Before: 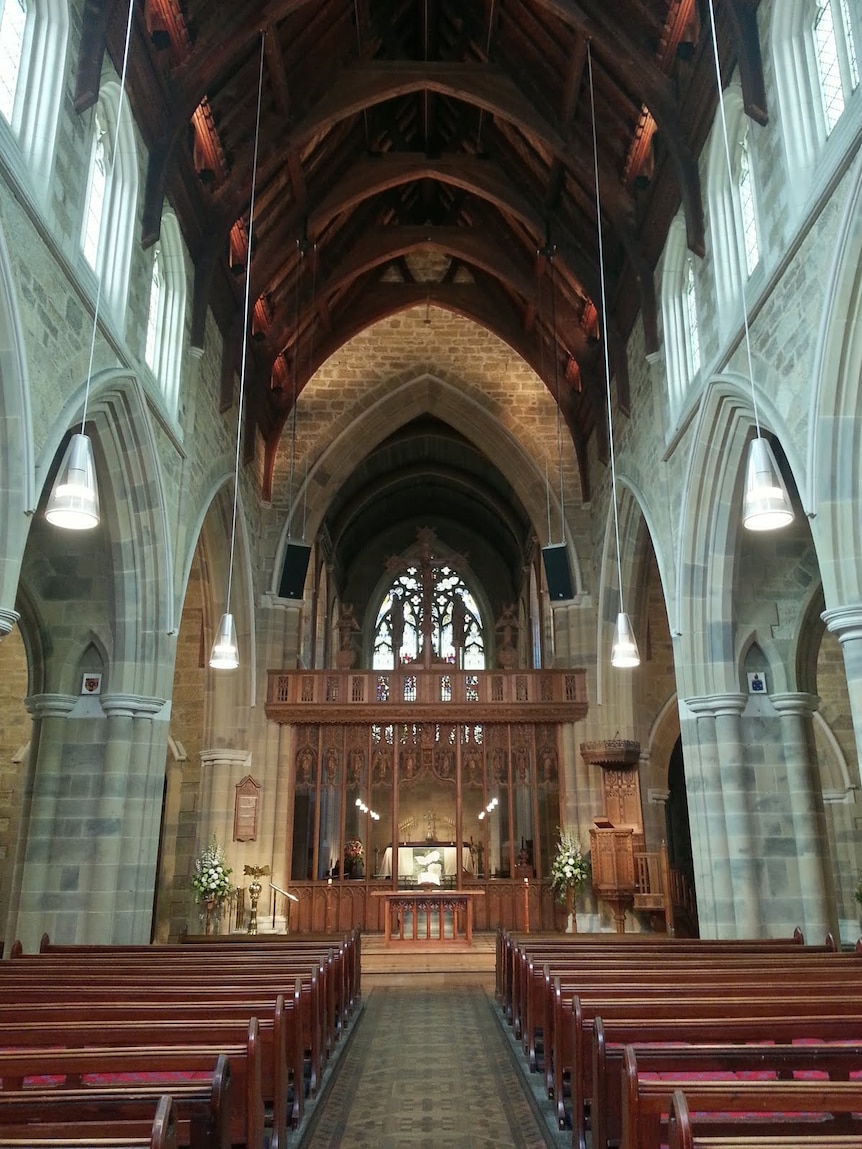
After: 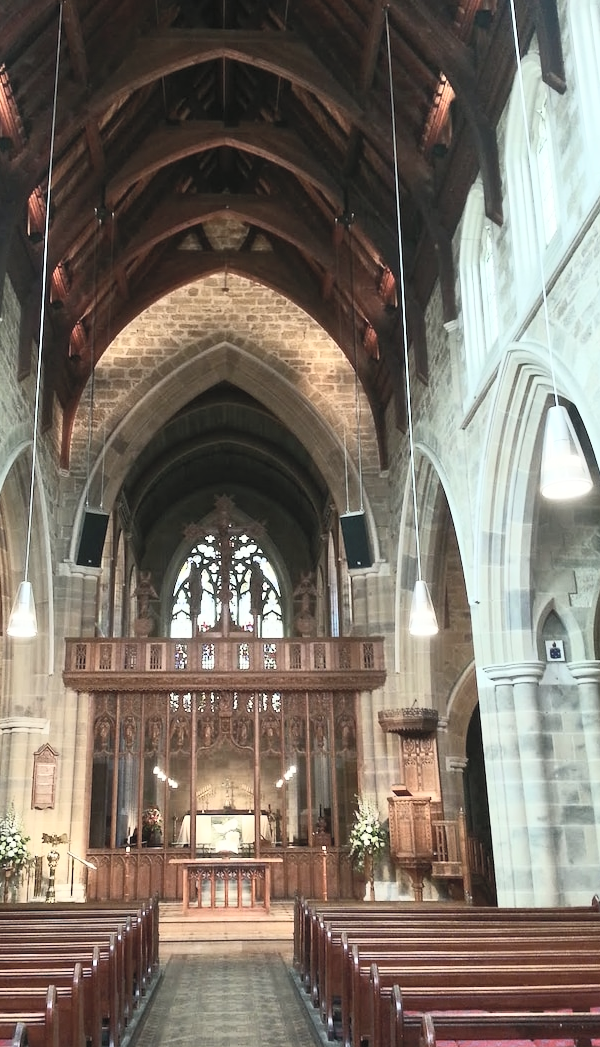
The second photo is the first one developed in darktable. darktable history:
crop and rotate: left 23.655%, top 2.853%, right 6.678%, bottom 6.017%
contrast brightness saturation: contrast 0.438, brightness 0.563, saturation -0.185
